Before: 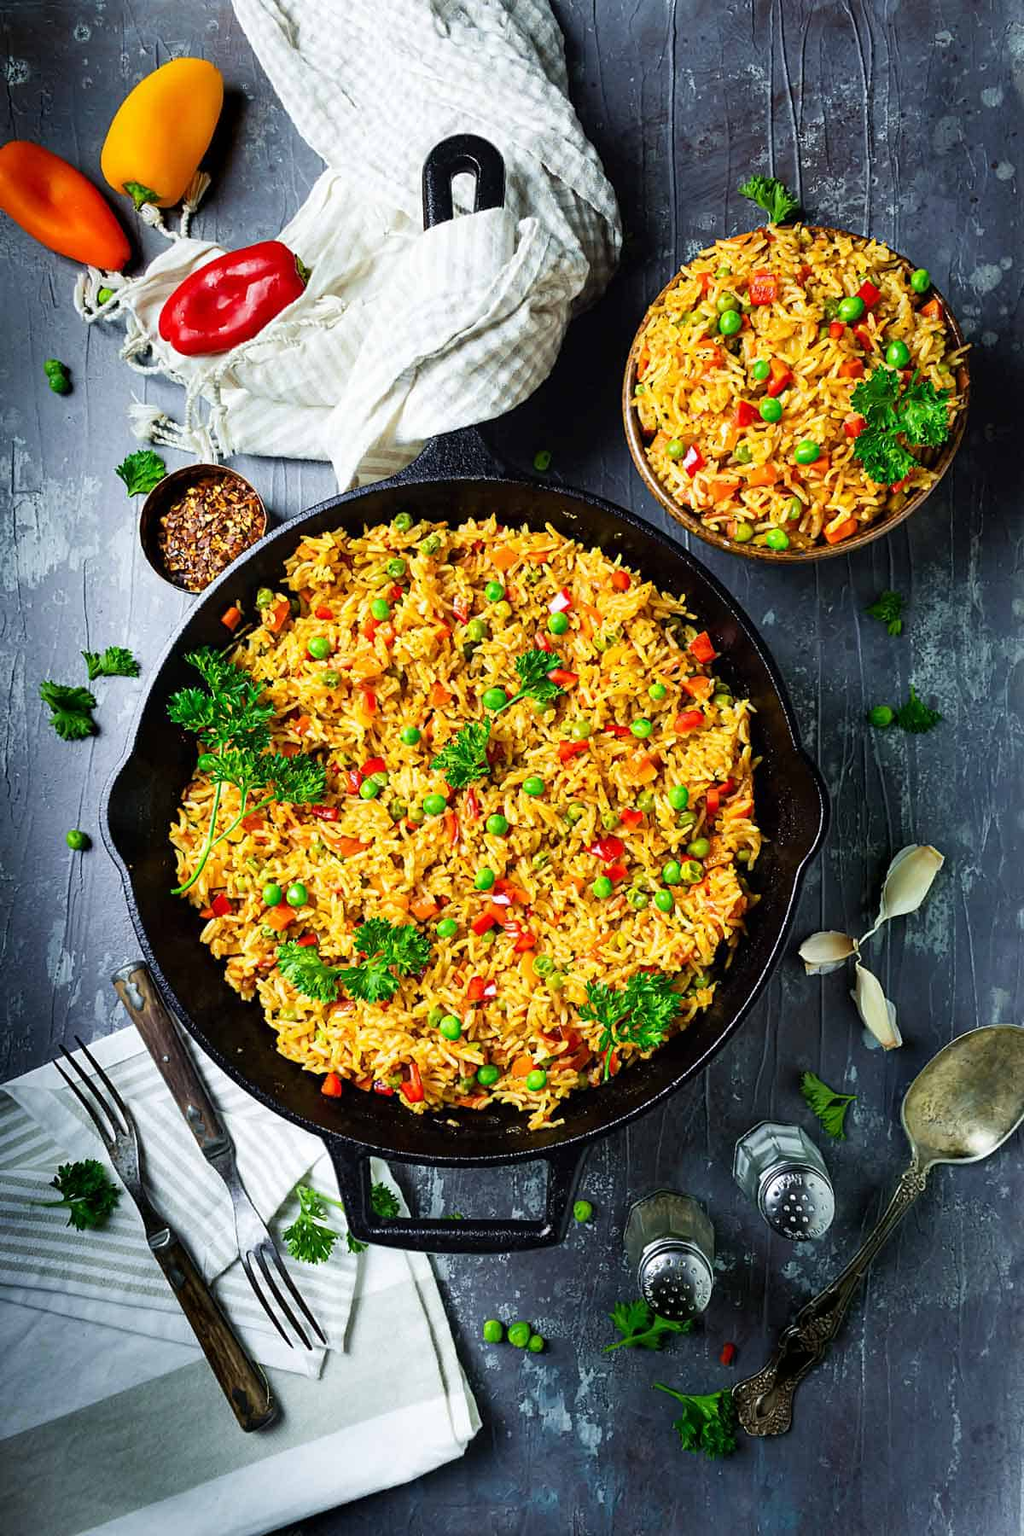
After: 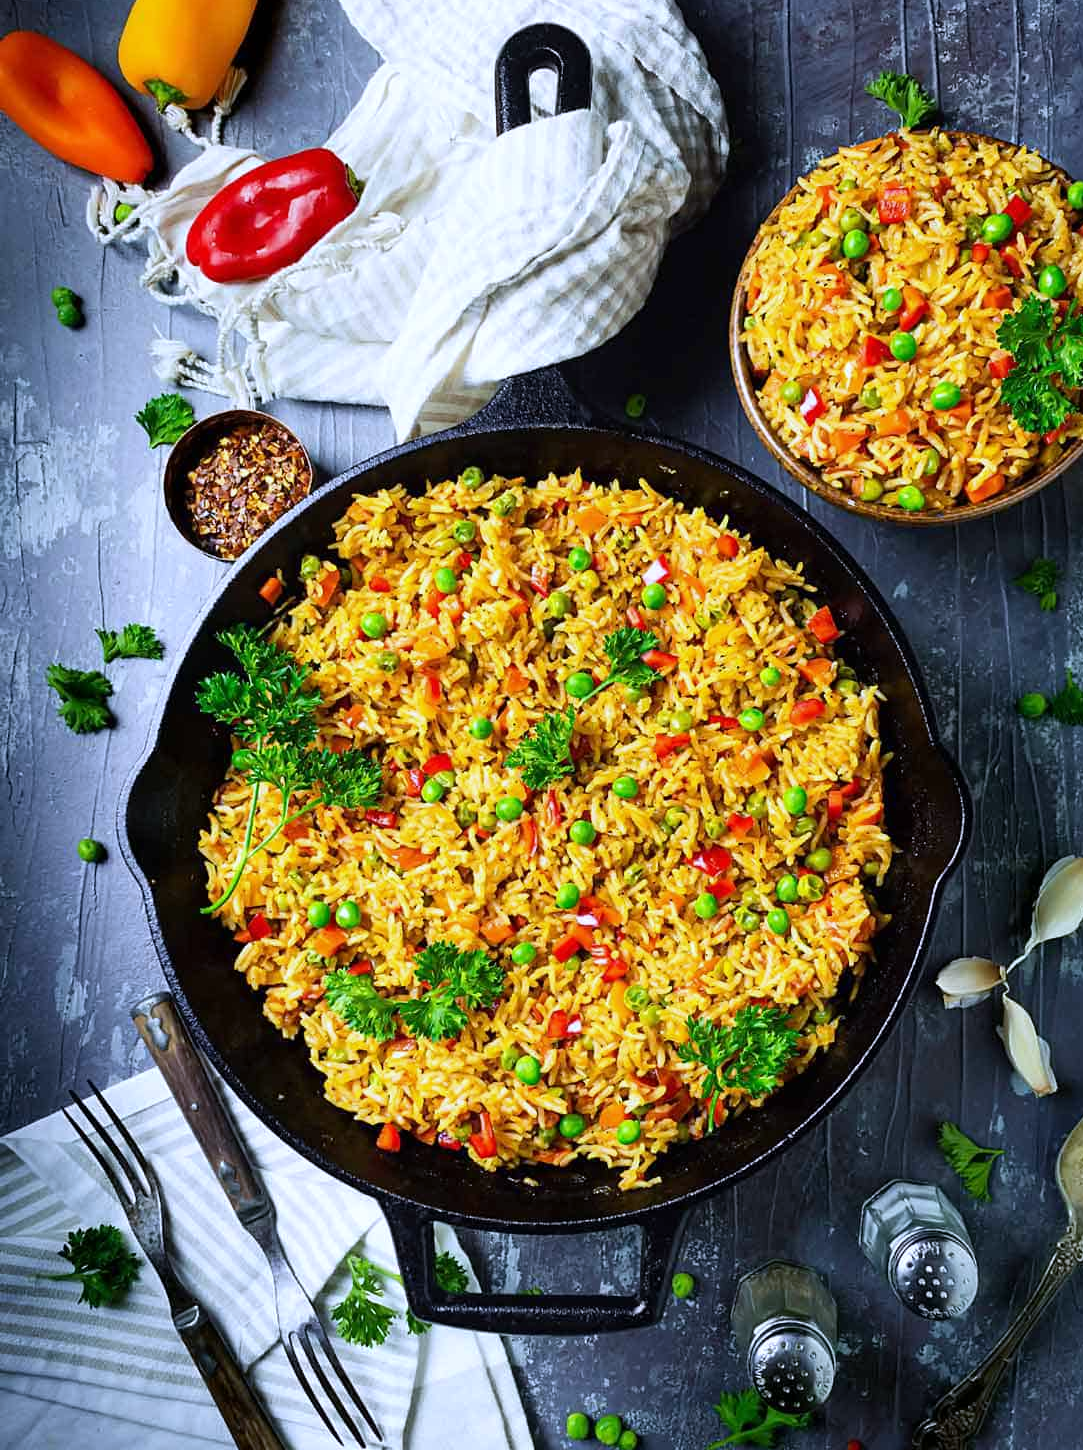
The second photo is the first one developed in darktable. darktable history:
white balance: red 0.967, blue 1.119, emerald 0.756
crop: top 7.49%, right 9.717%, bottom 11.943%
